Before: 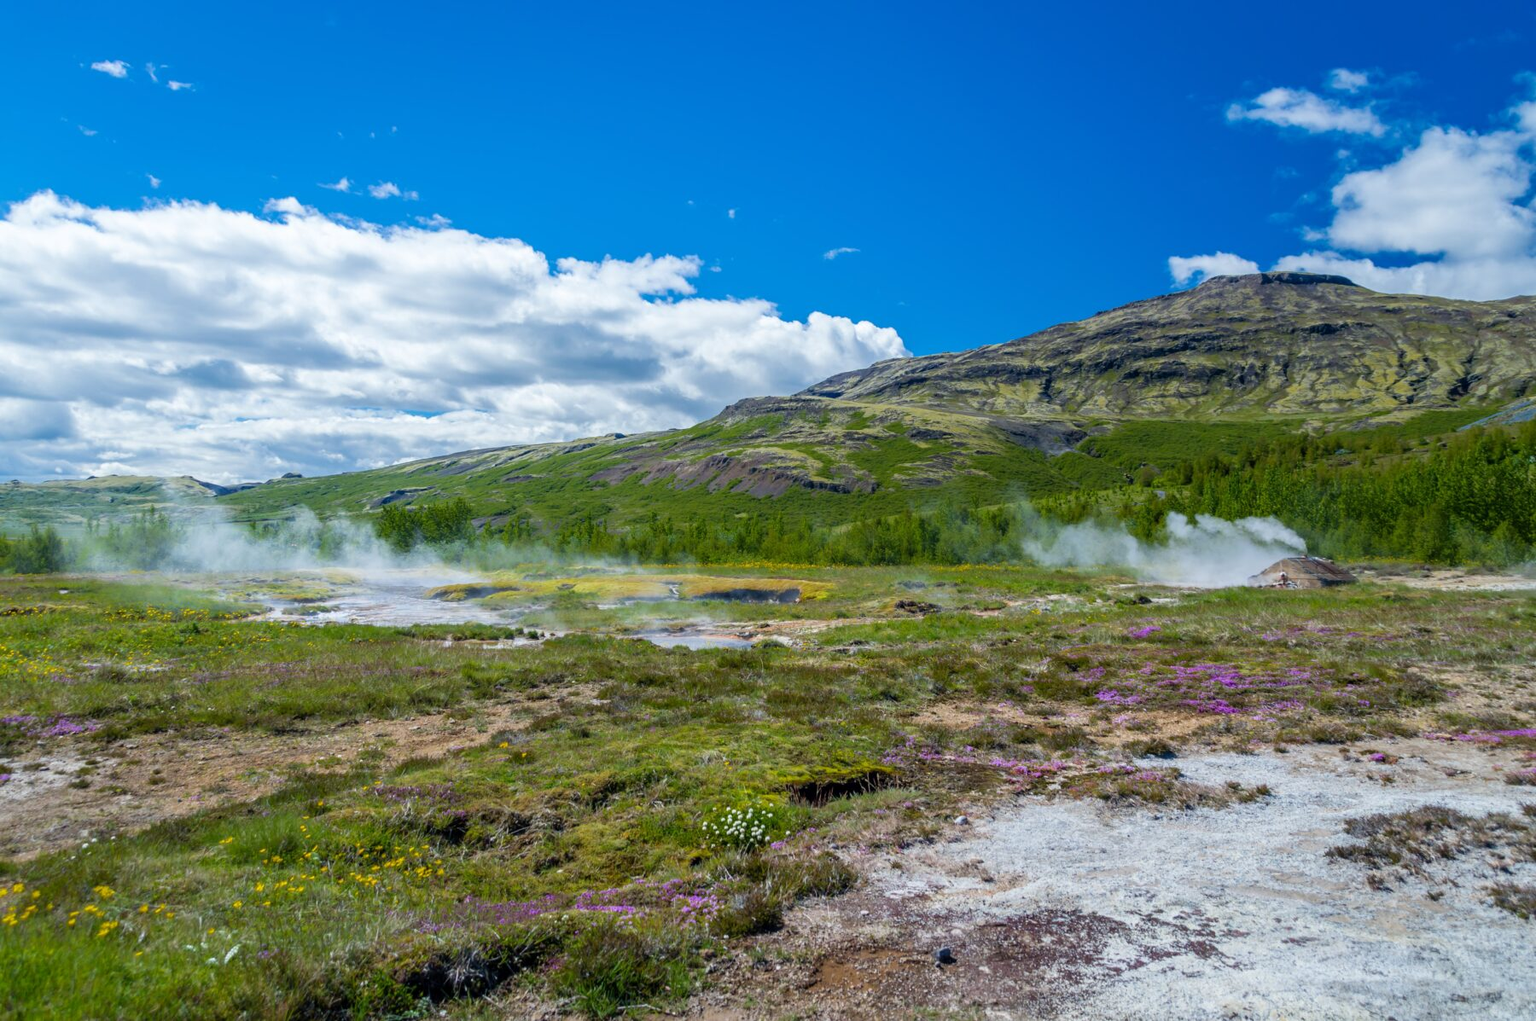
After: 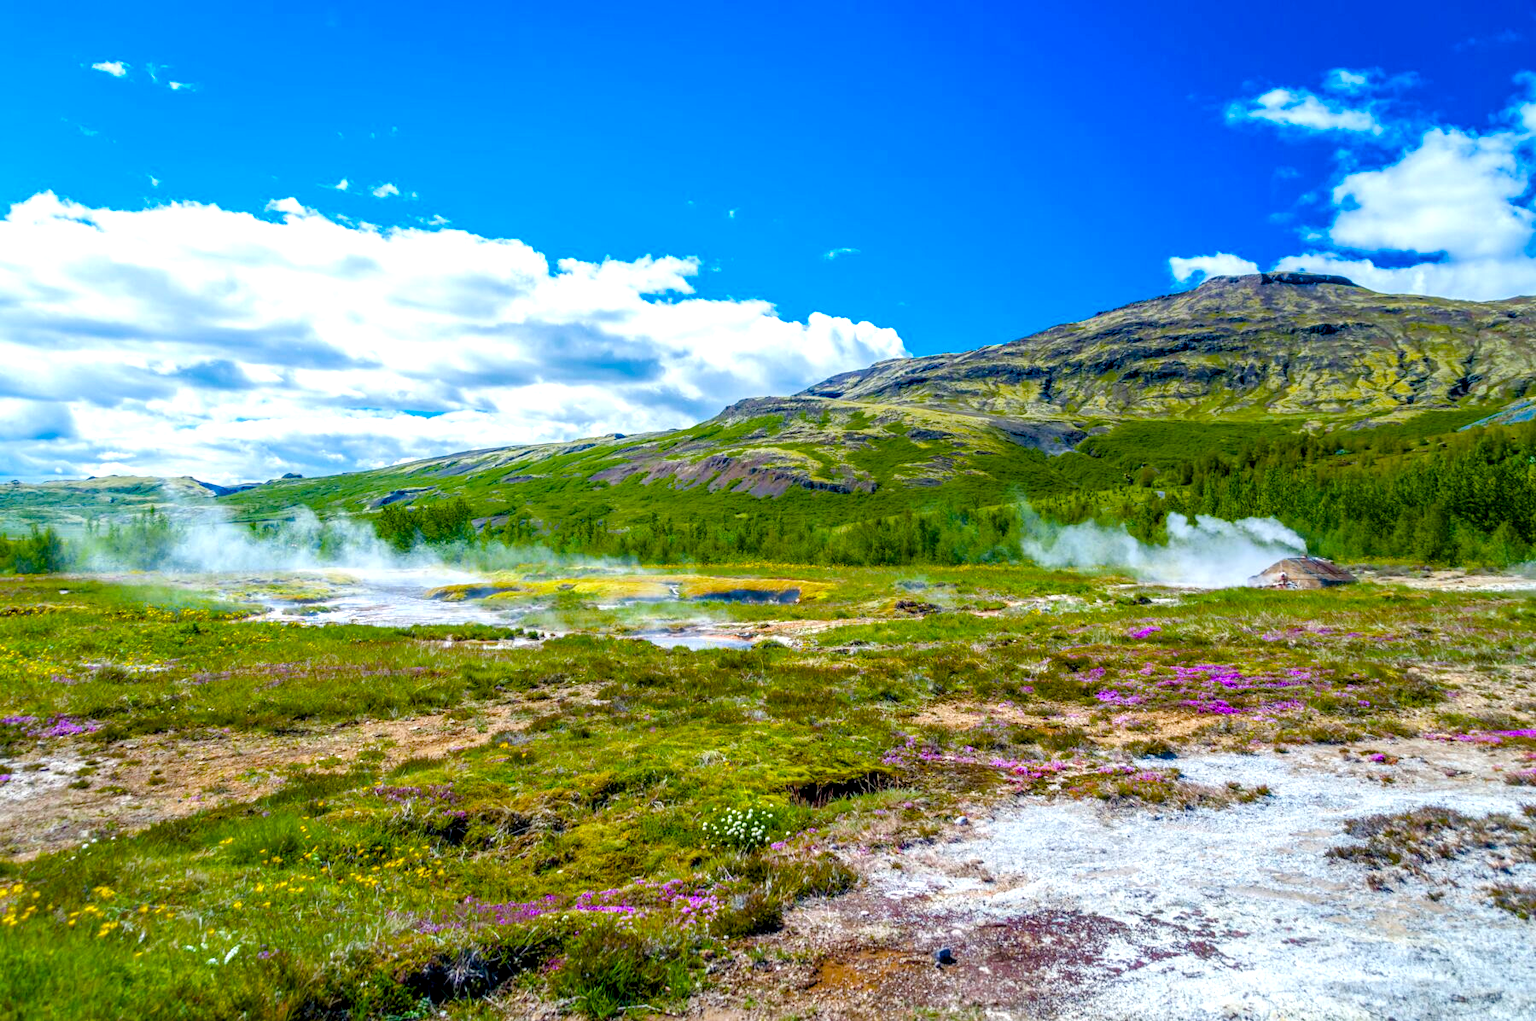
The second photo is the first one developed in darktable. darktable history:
color balance rgb: global offset › luminance -0.51%, linear chroma grading › global chroma 24.41%, perceptual saturation grading › global saturation 27.765%, perceptual saturation grading › highlights -25.87%, perceptual saturation grading › mid-tones 25.706%, perceptual saturation grading › shadows 49.257%
exposure: black level correction -0.002, exposure 0.542 EV, compensate highlight preservation false
local contrast: on, module defaults
